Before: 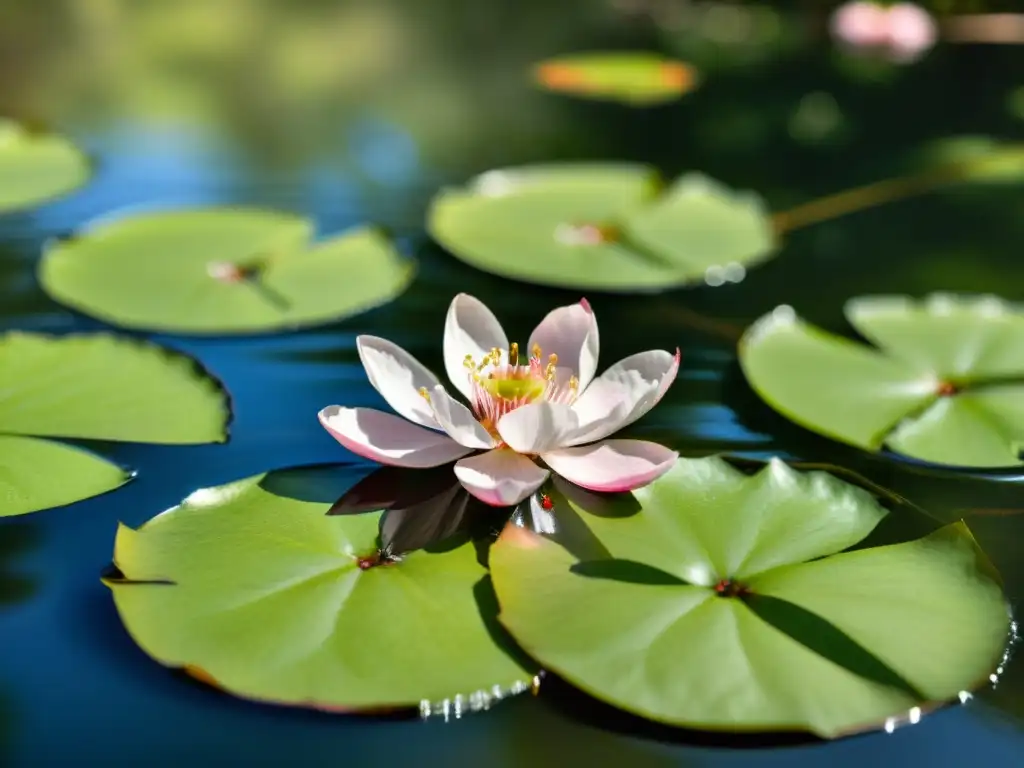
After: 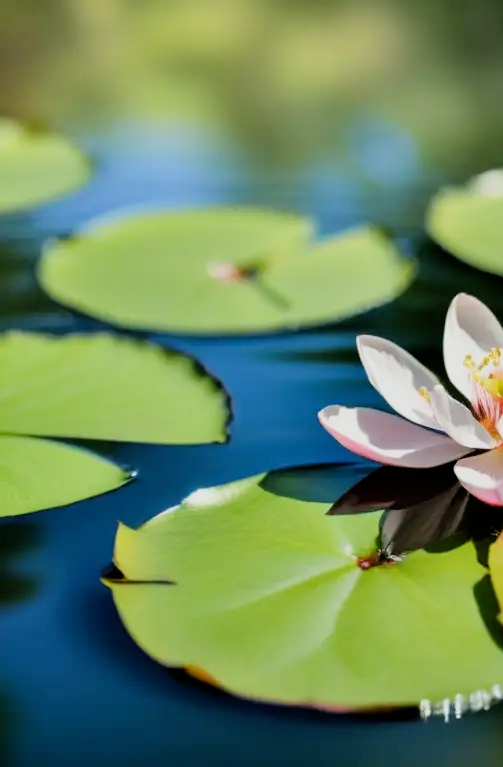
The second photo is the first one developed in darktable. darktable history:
crop and rotate: left 0%, top 0%, right 50.845%
exposure: black level correction 0.001, exposure 0.5 EV, compensate exposure bias true, compensate highlight preservation false
filmic rgb: black relative exposure -7.65 EV, white relative exposure 4.56 EV, hardness 3.61
